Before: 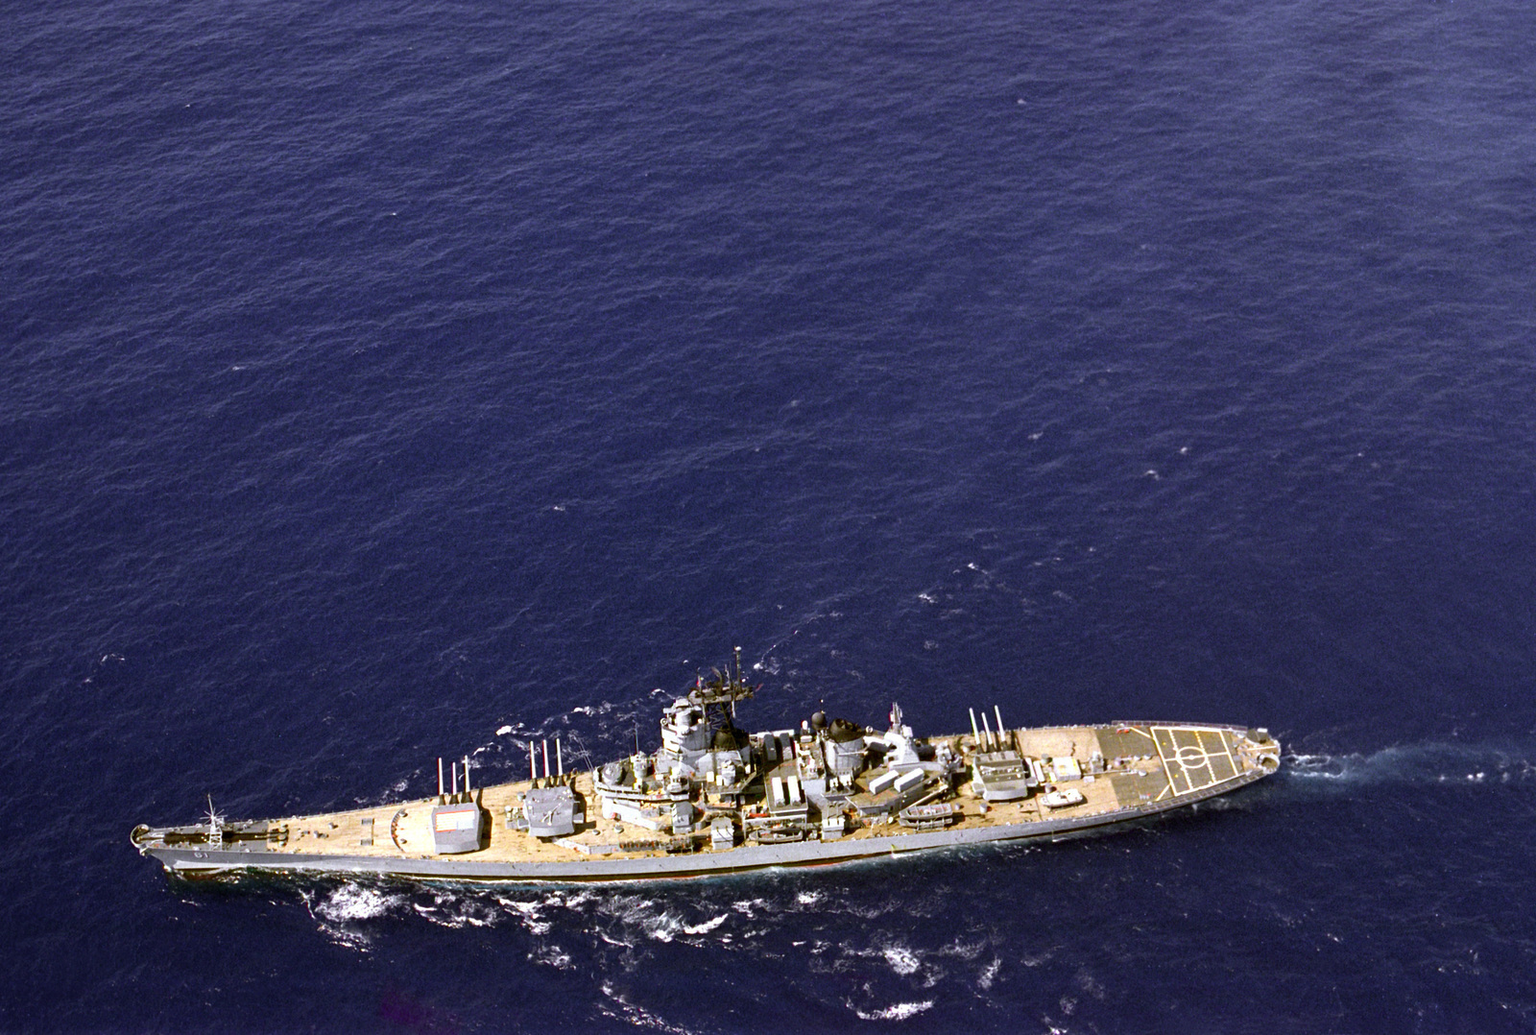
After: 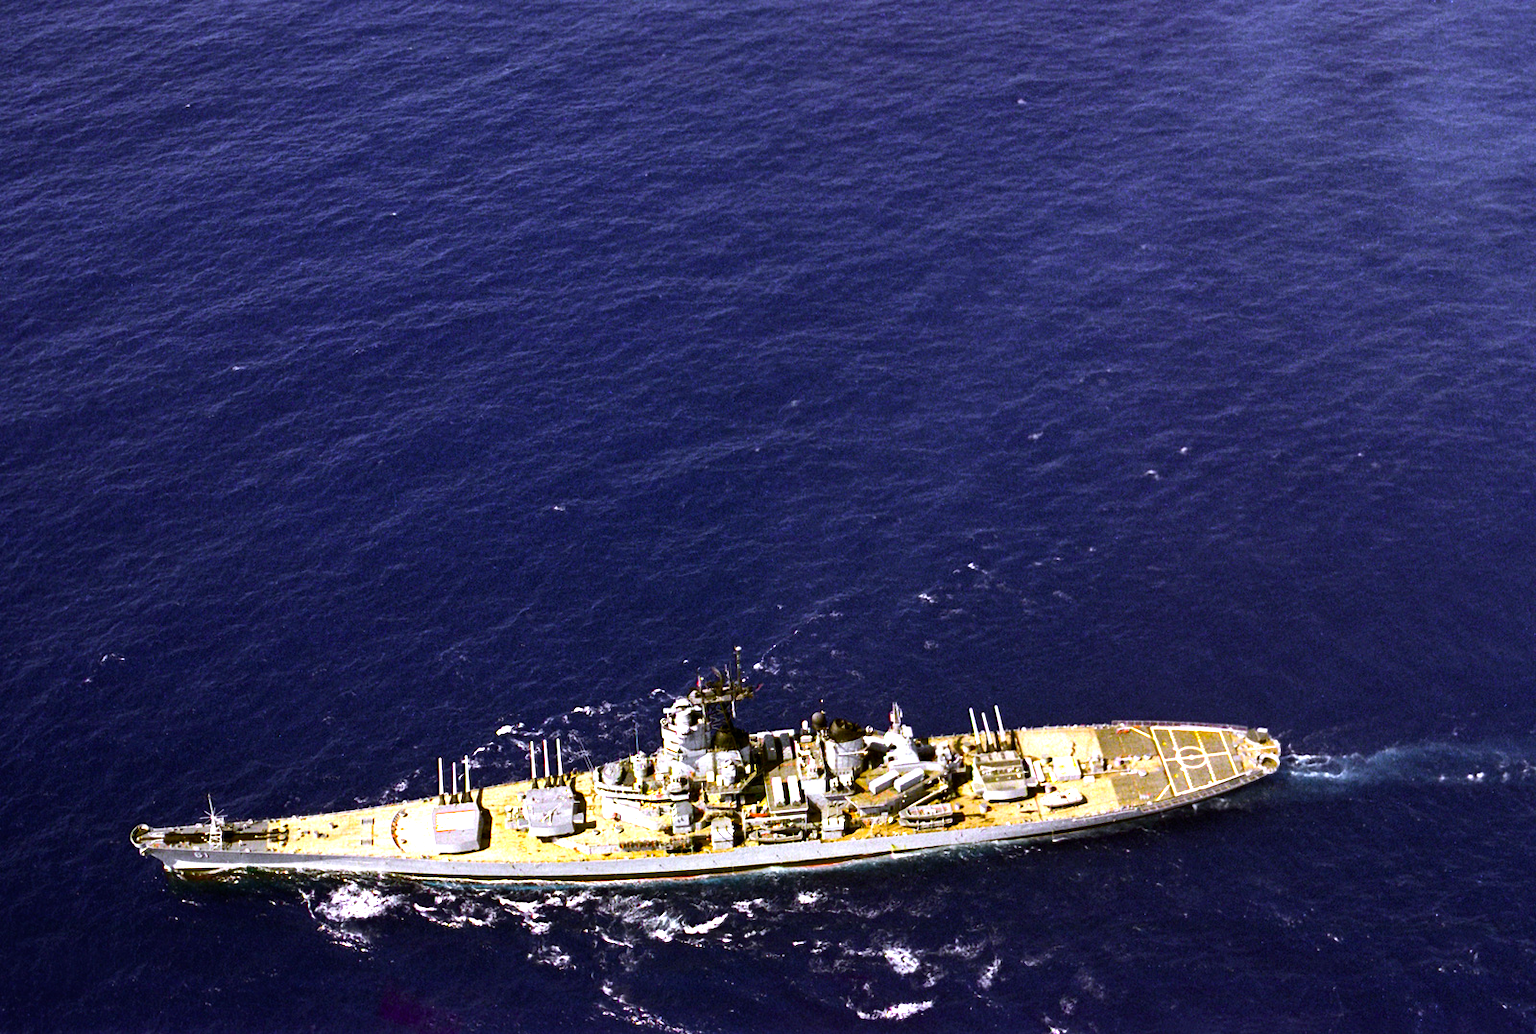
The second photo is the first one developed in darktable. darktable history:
color balance rgb: linear chroma grading › global chroma 15%, perceptual saturation grading › global saturation 30%
tone equalizer: -8 EV -0.75 EV, -7 EV -0.7 EV, -6 EV -0.6 EV, -5 EV -0.4 EV, -3 EV 0.4 EV, -2 EV 0.6 EV, -1 EV 0.7 EV, +0 EV 0.75 EV, edges refinement/feathering 500, mask exposure compensation -1.57 EV, preserve details no
